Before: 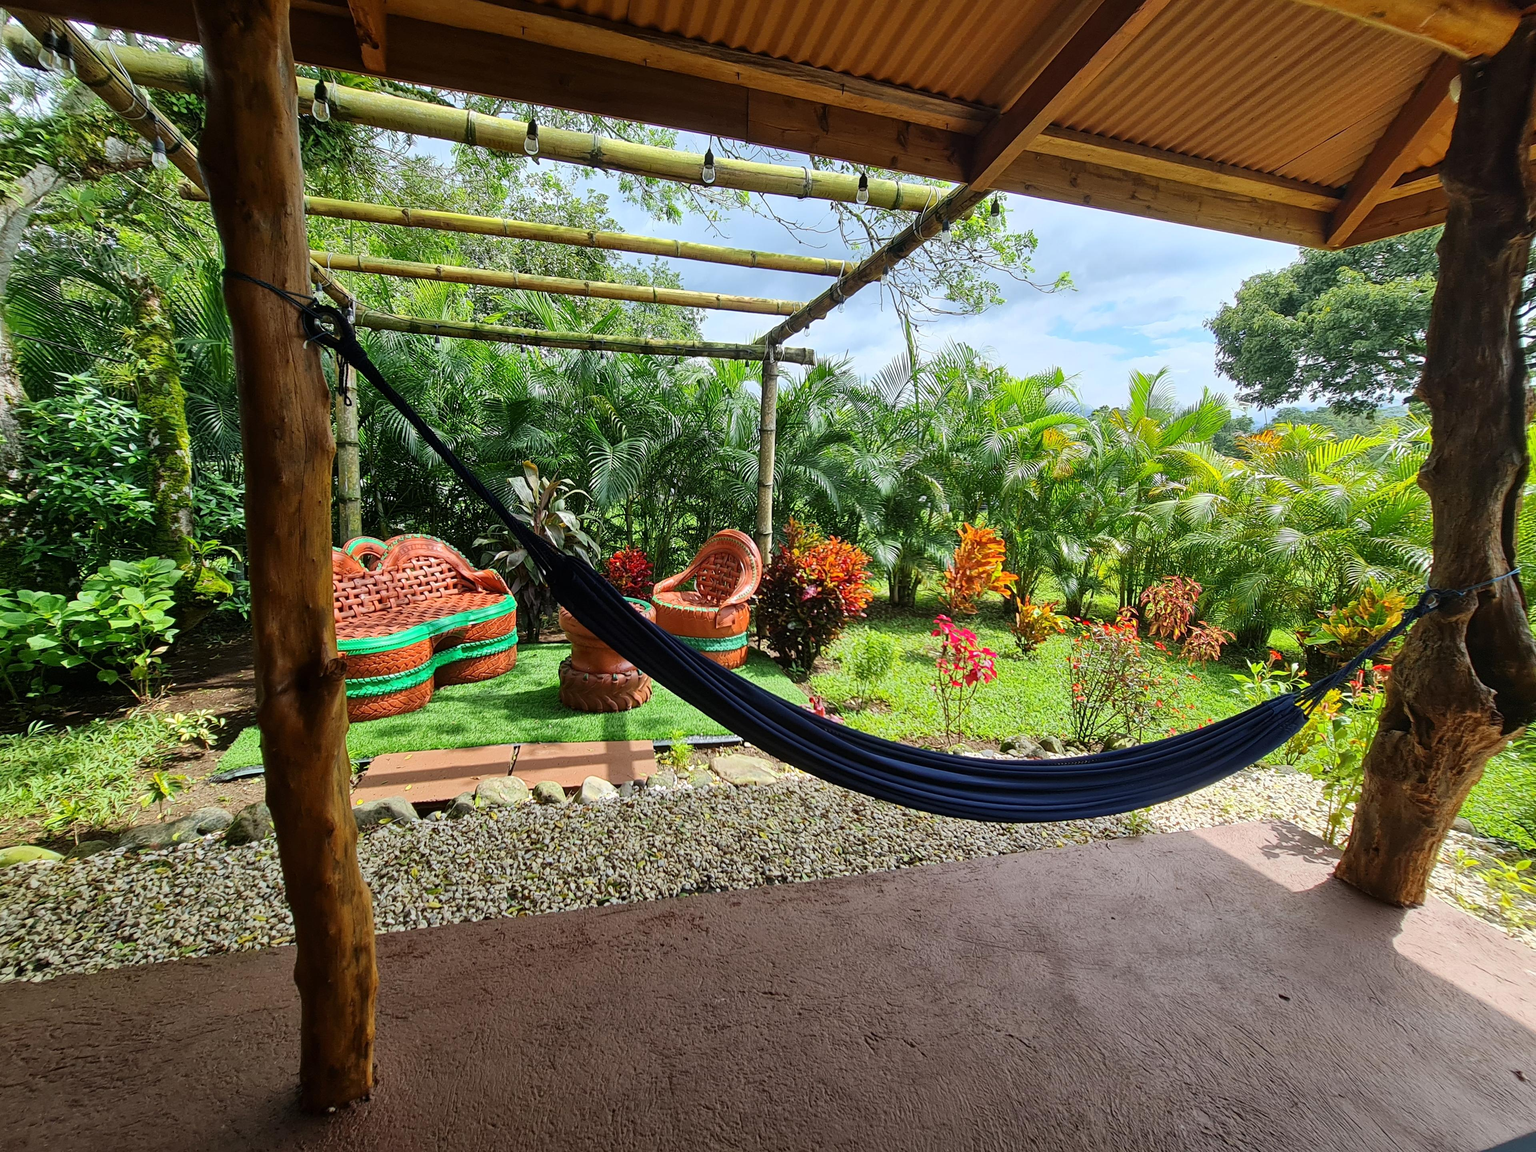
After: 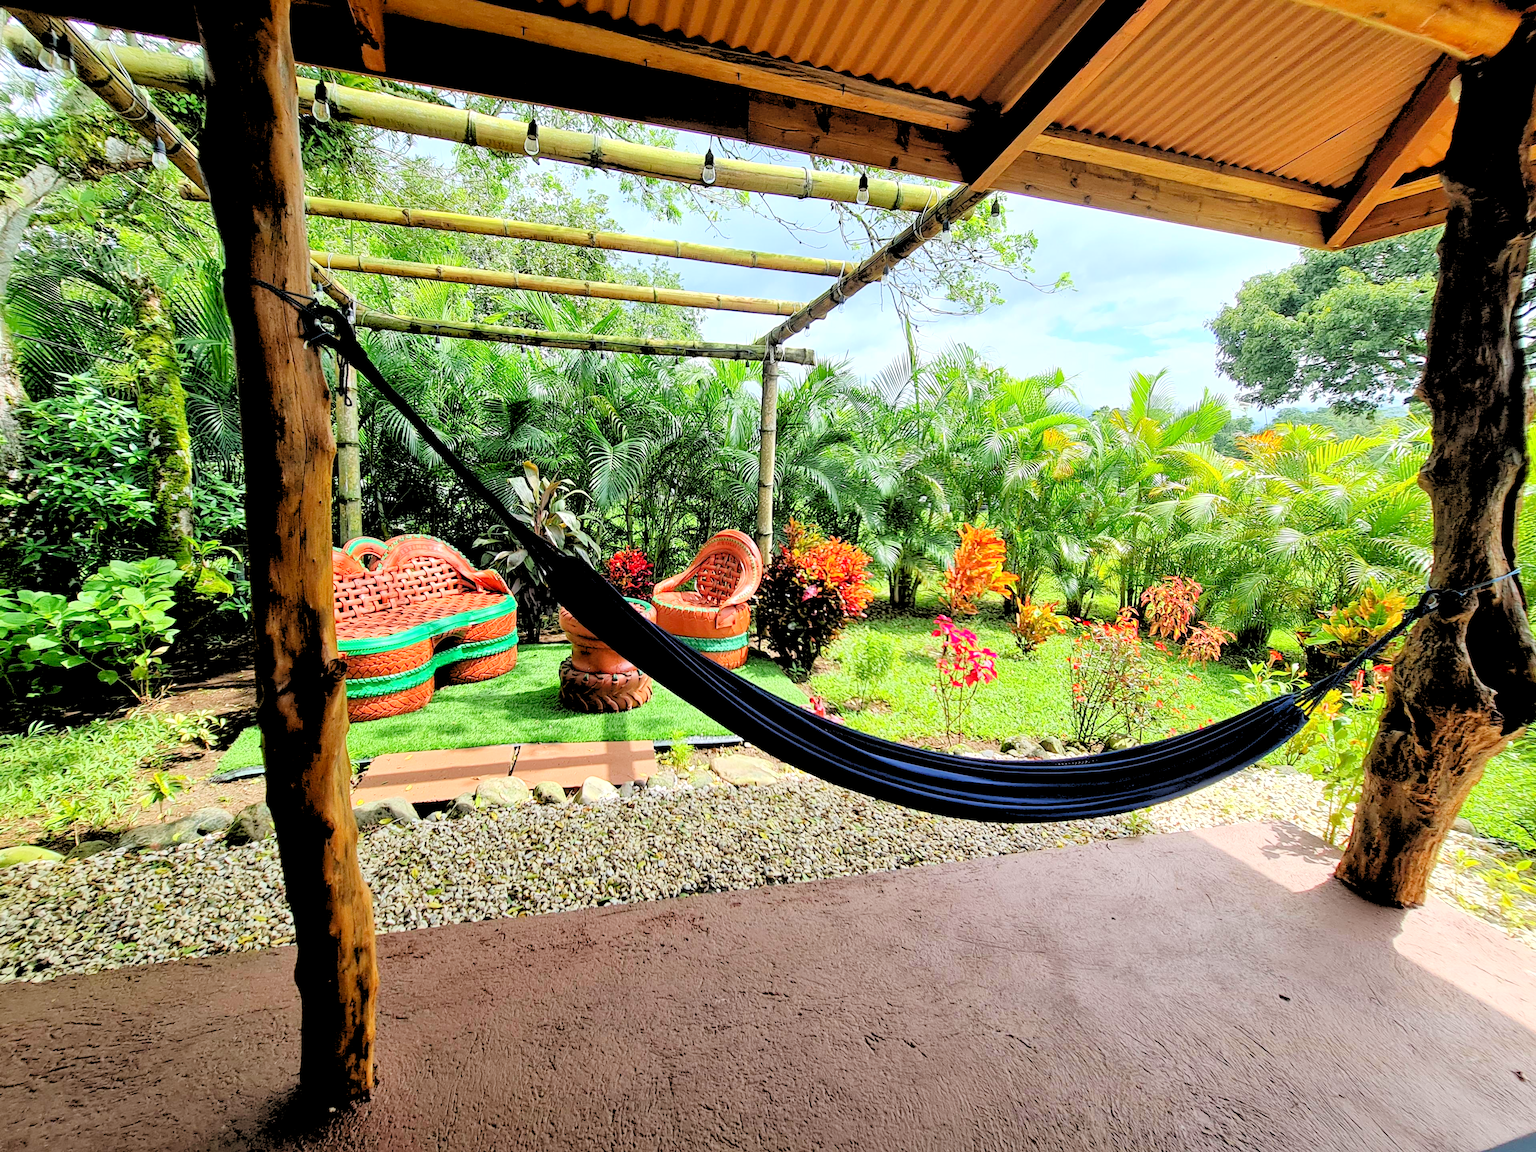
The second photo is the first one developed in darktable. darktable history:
rgb levels: levels [[0.013, 0.434, 0.89], [0, 0.5, 1], [0, 0.5, 1]]
levels: levels [0.072, 0.414, 0.976]
